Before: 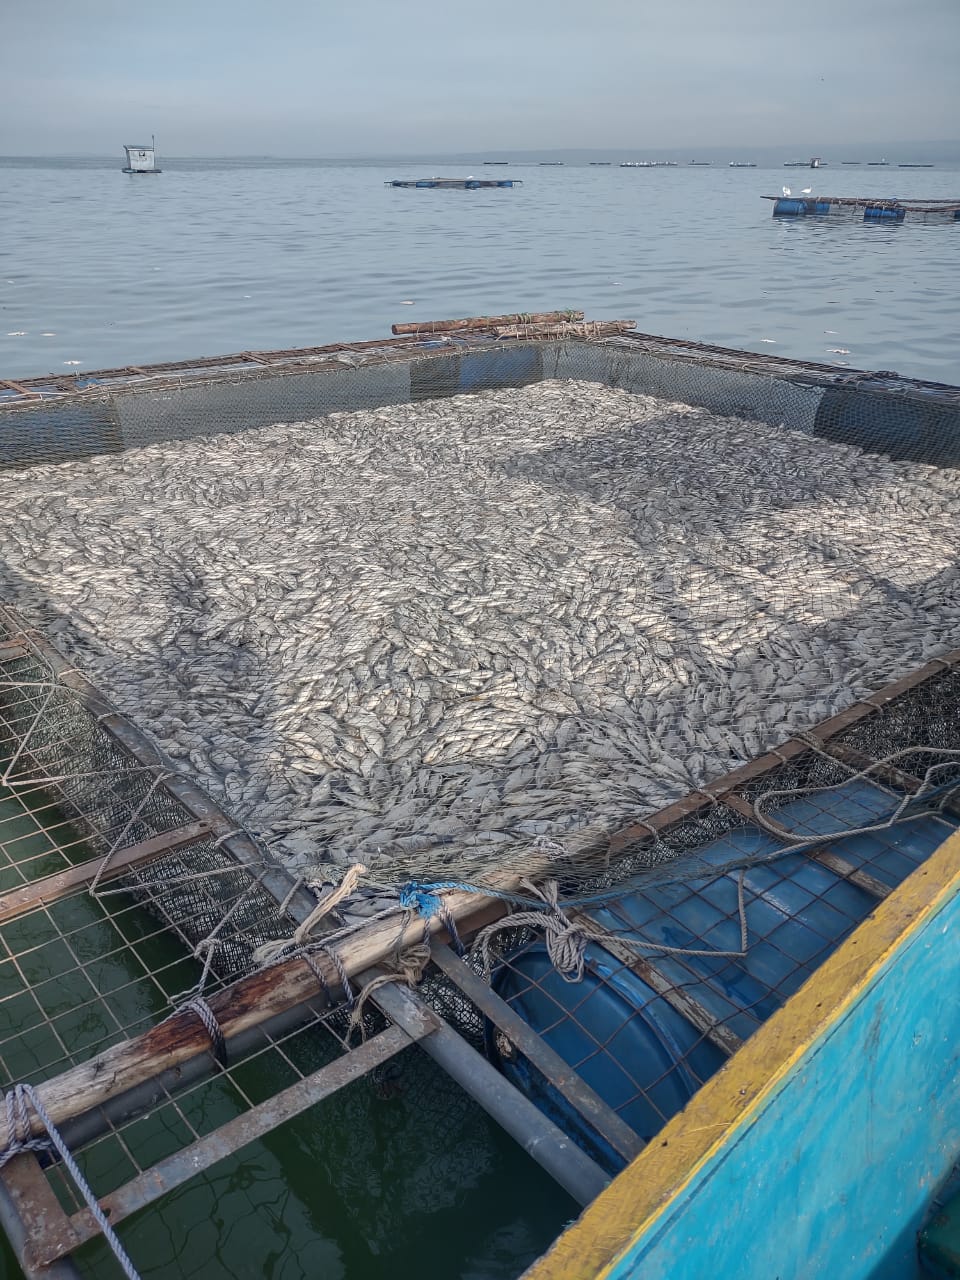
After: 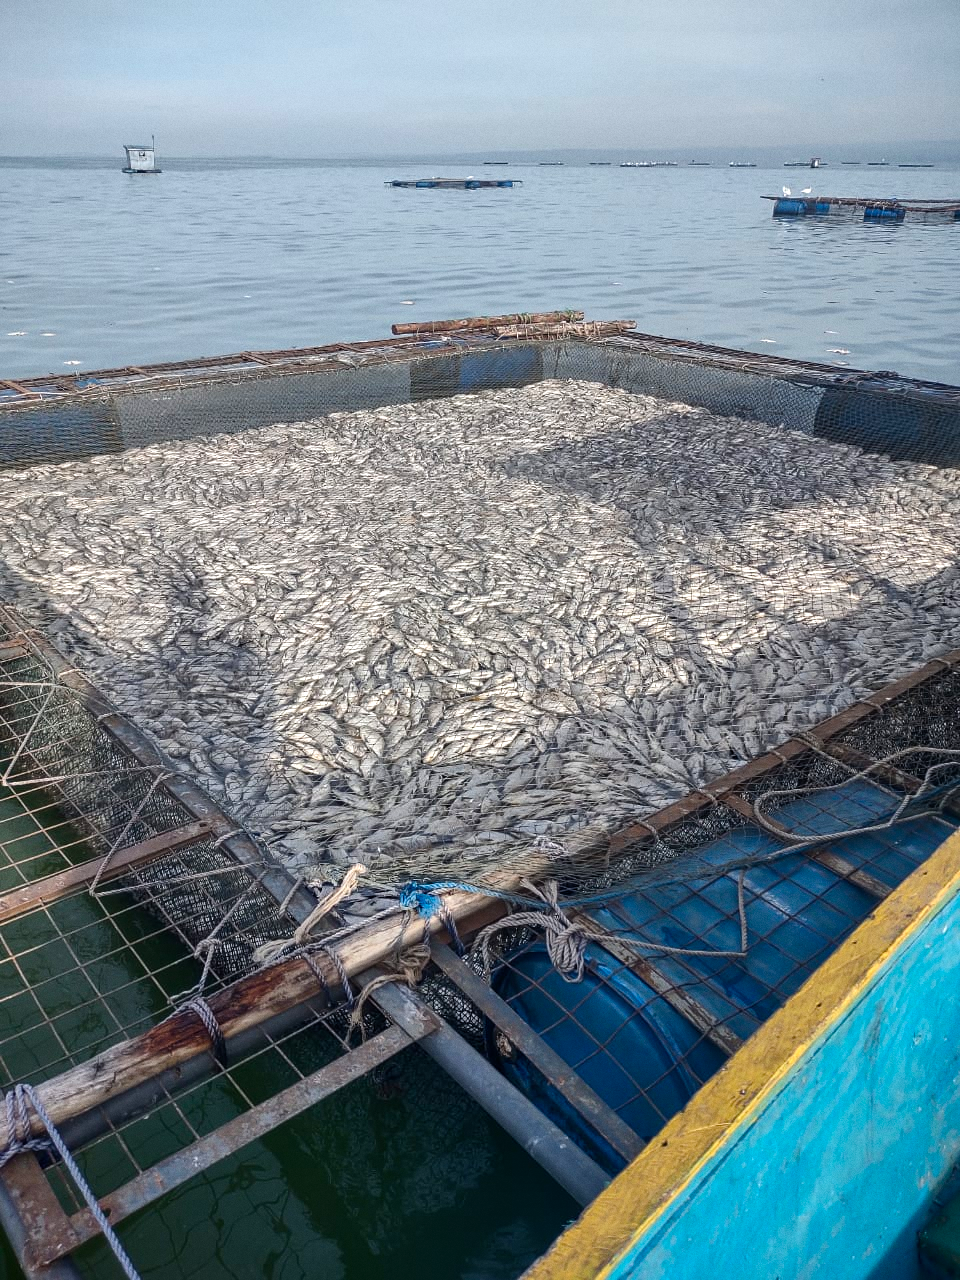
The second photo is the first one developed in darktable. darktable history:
color balance rgb: shadows lift › luminance -20%, power › hue 72.24°, highlights gain › luminance 15%, global offset › hue 171.6°, perceptual saturation grading › highlights -15%, perceptual saturation grading › shadows 25%, global vibrance 35%, contrast 10%
grain: coarseness 0.09 ISO, strength 16.61%
